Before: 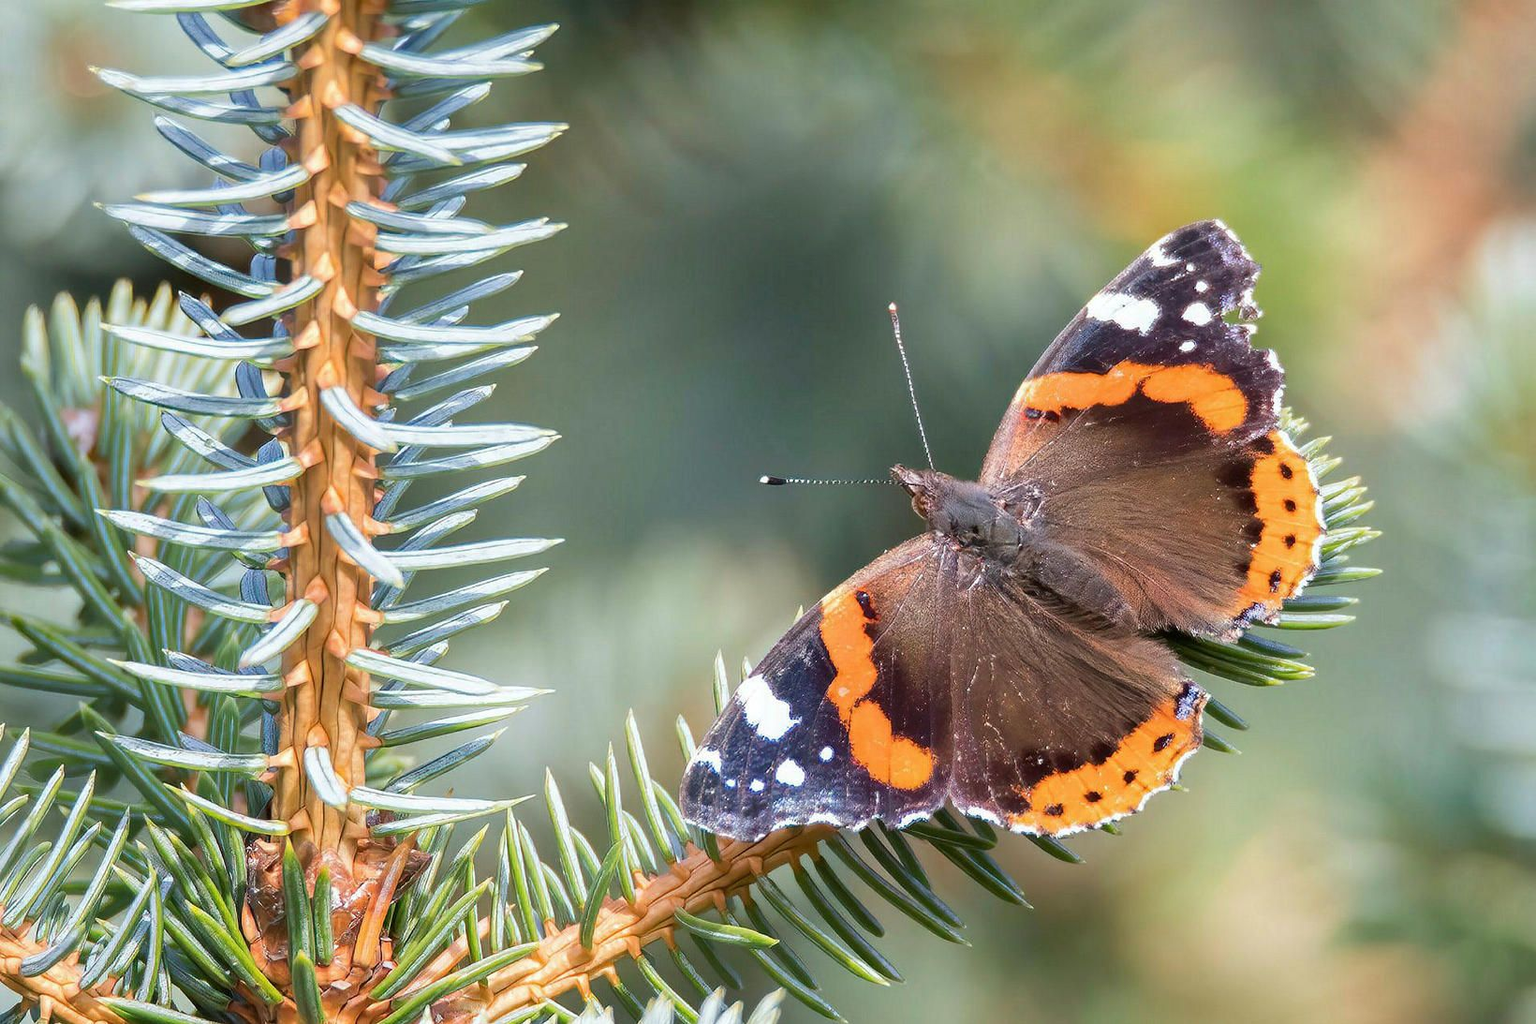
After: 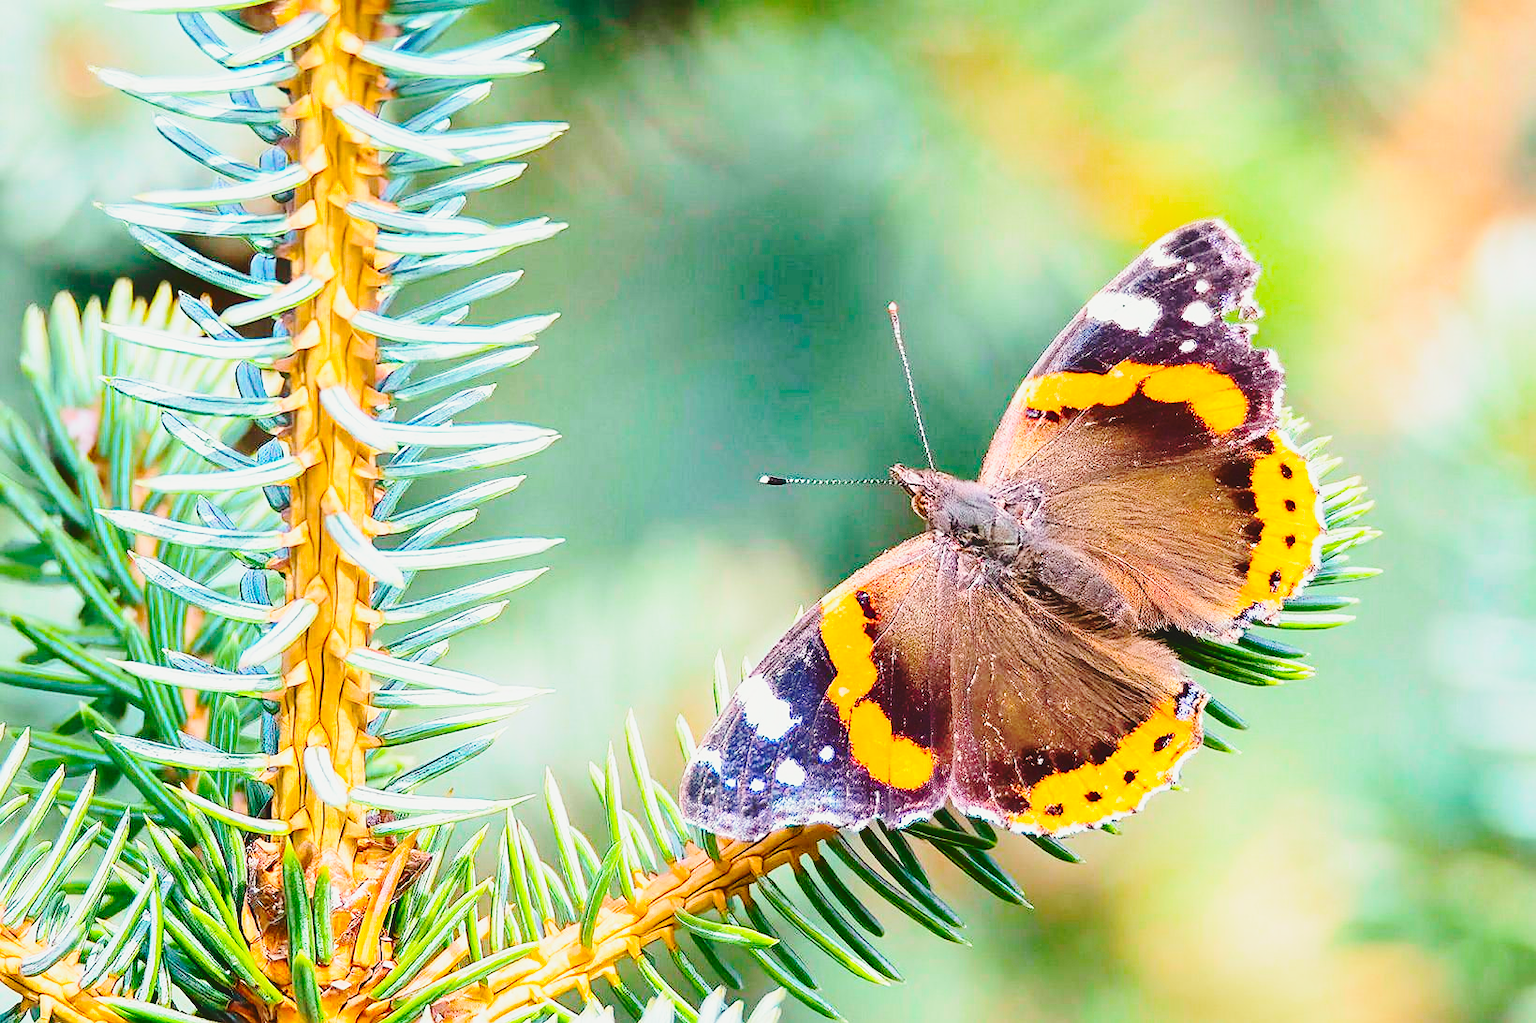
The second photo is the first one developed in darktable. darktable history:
base curve: curves: ch0 [(0, 0) (0.032, 0.037) (0.105, 0.228) (0.435, 0.76) (0.856, 0.983) (1, 1)], preserve colors none
color balance rgb: highlights gain › luminance 9.547%, linear chroma grading › global chroma 8.809%, perceptual saturation grading › global saturation 19.43%, global vibrance 20%
tone curve: curves: ch0 [(0, 0.087) (0.175, 0.178) (0.466, 0.498) (0.715, 0.764) (1, 0.961)]; ch1 [(0, 0) (0.437, 0.398) (0.476, 0.466) (0.505, 0.505) (0.534, 0.544) (0.612, 0.605) (0.641, 0.643) (1, 1)]; ch2 [(0, 0) (0.359, 0.379) (0.427, 0.453) (0.489, 0.495) (0.531, 0.534) (0.579, 0.579) (1, 1)], color space Lab, independent channels, preserve colors none
sharpen: on, module defaults
